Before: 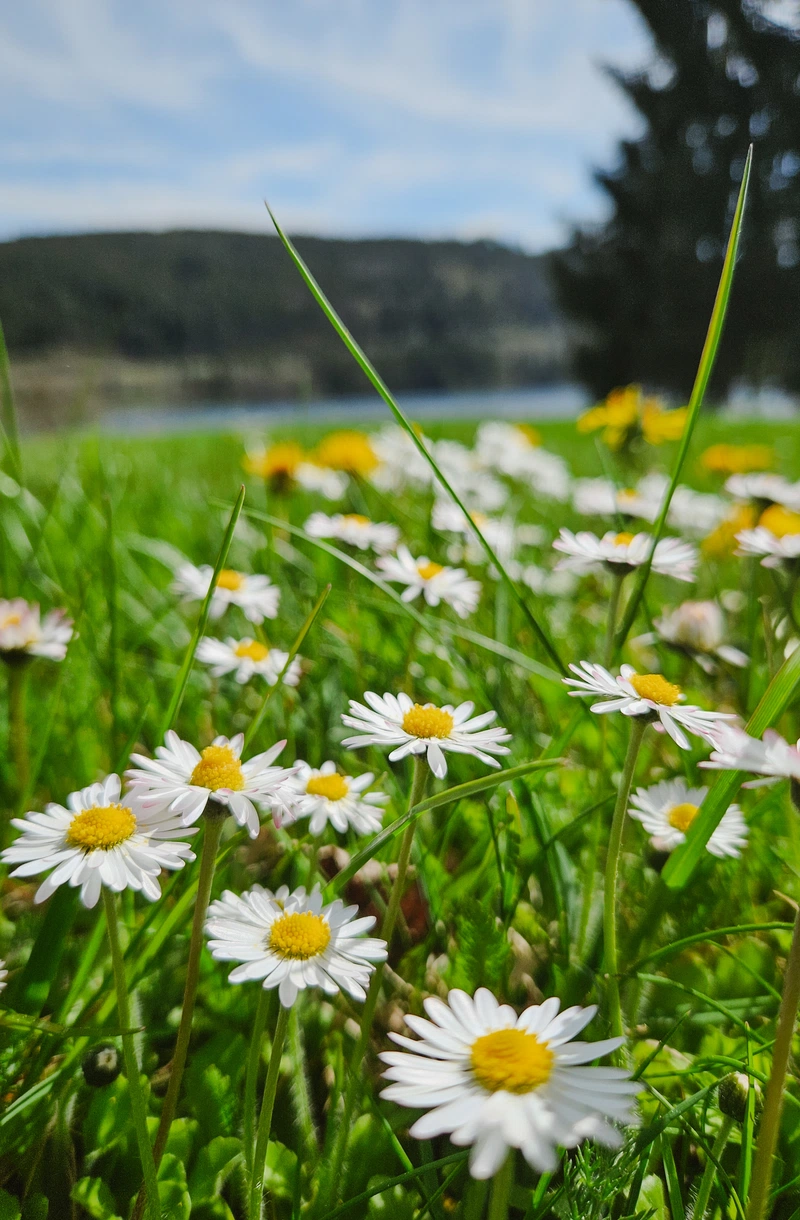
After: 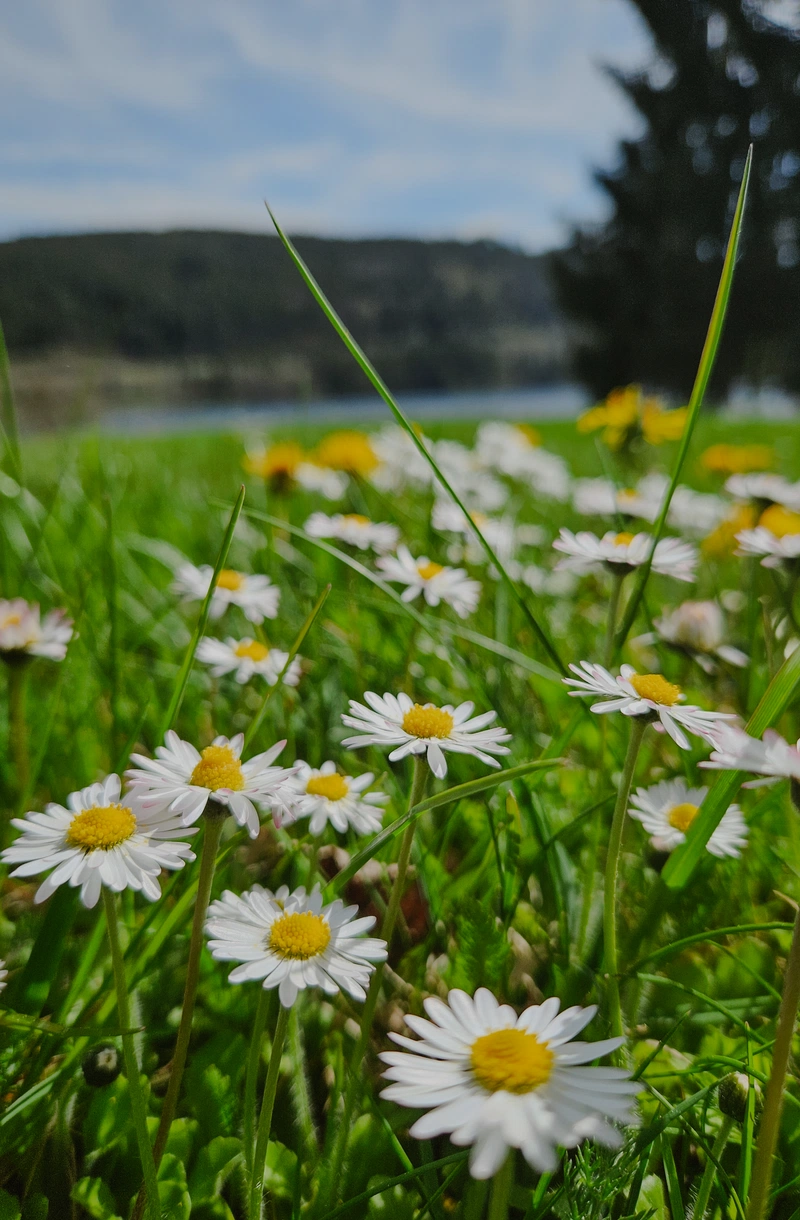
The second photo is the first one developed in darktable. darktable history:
exposure: exposure -0.486 EV, compensate exposure bias true, compensate highlight preservation false
